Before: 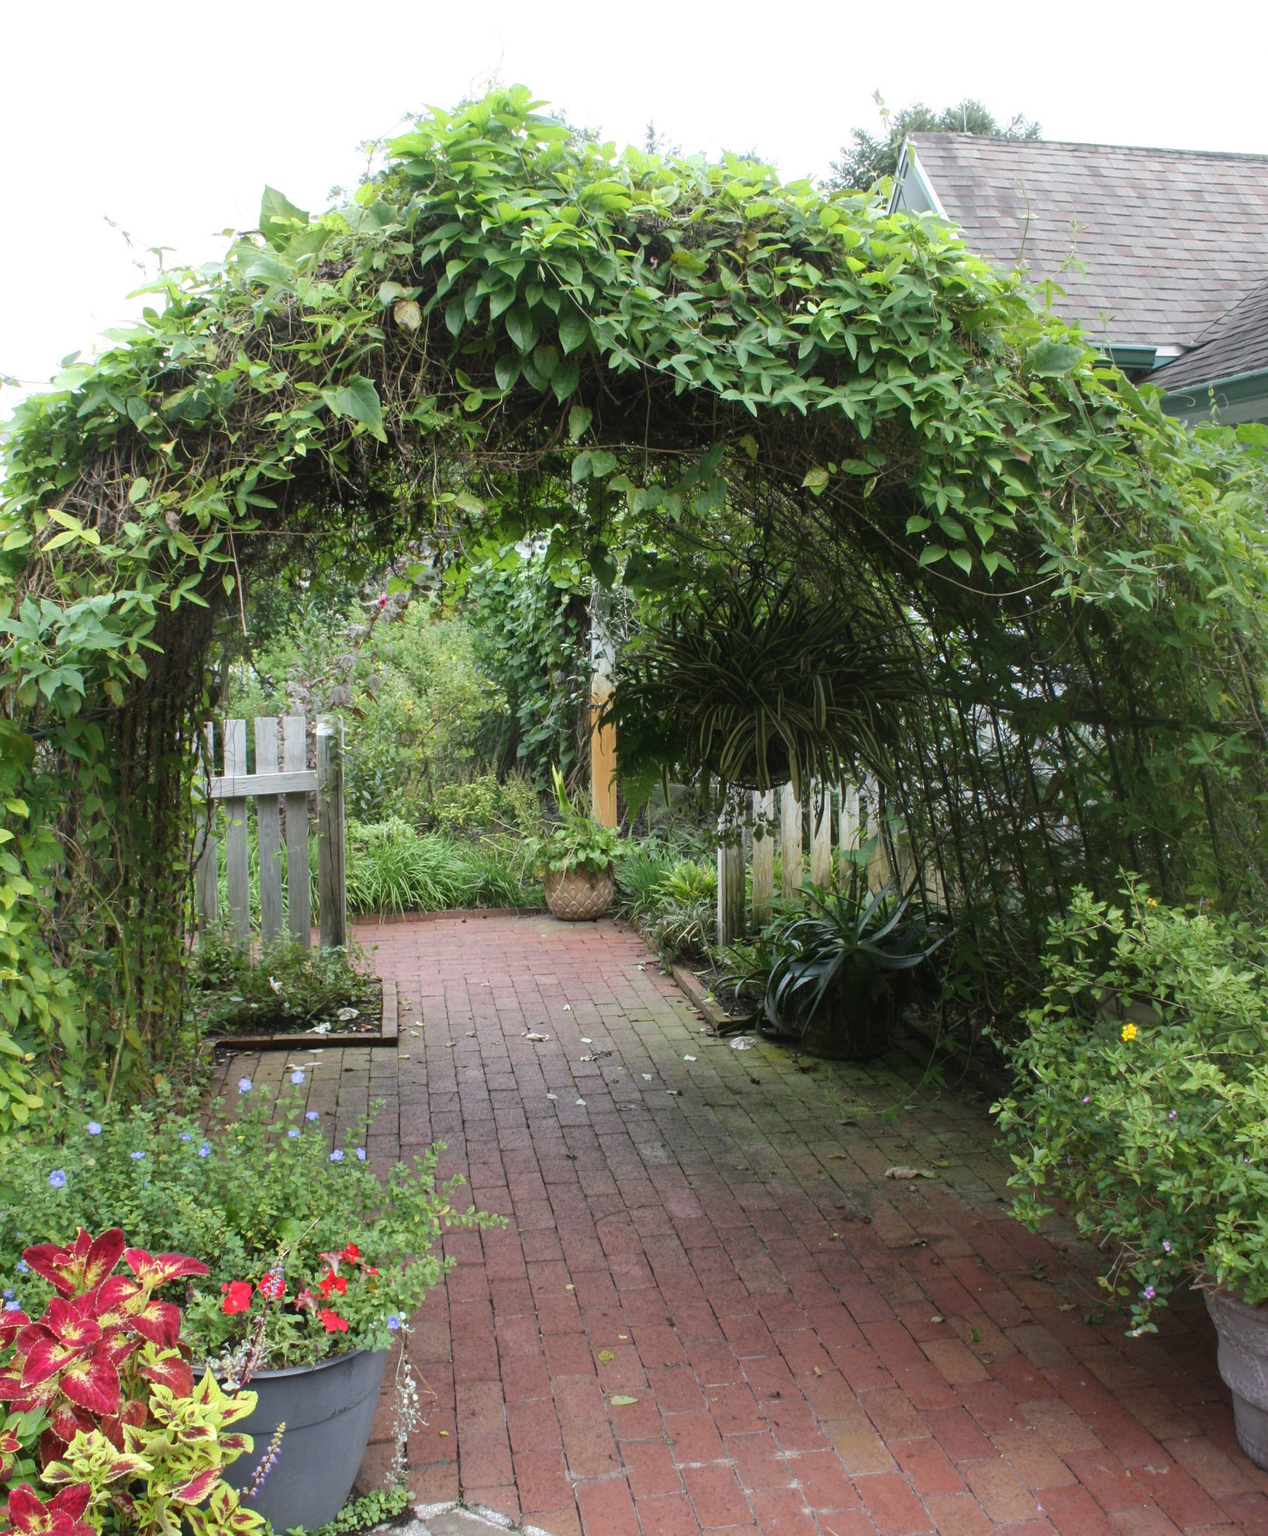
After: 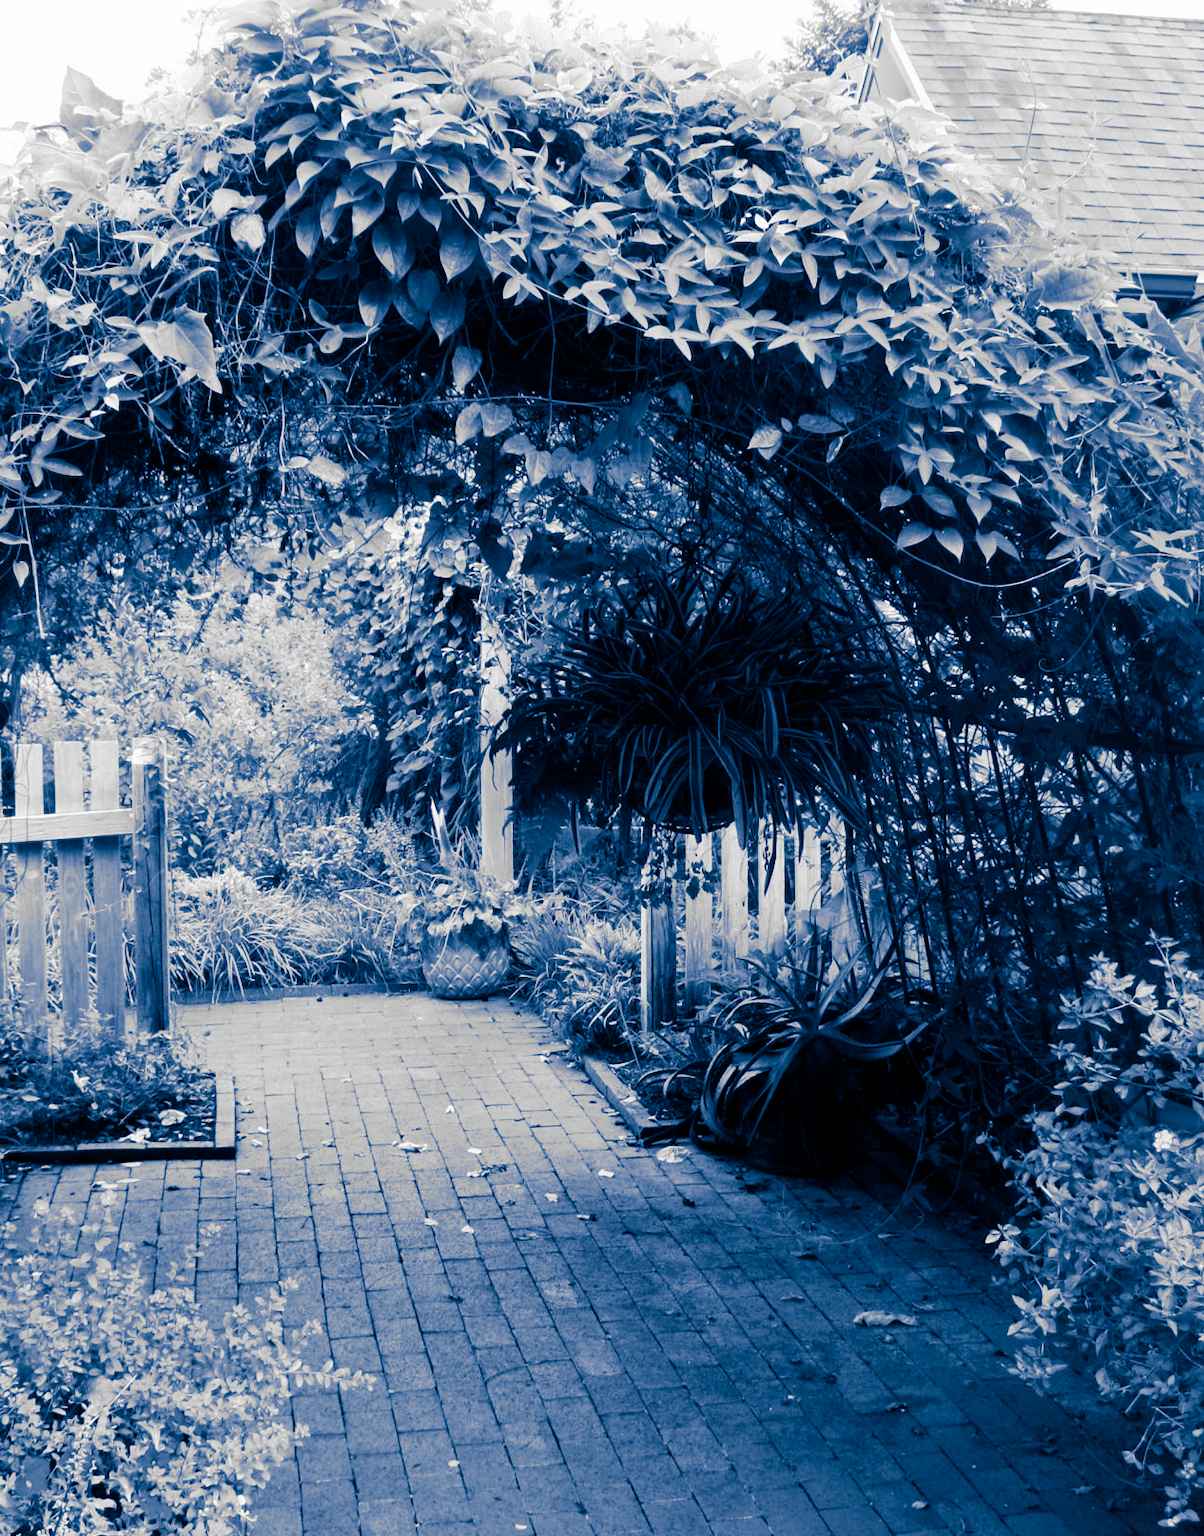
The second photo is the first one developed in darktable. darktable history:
tone equalizer: -8 EV -0.417 EV, -7 EV -0.389 EV, -6 EV -0.333 EV, -5 EV -0.222 EV, -3 EV 0.222 EV, -2 EV 0.333 EV, -1 EV 0.389 EV, +0 EV 0.417 EV, edges refinement/feathering 500, mask exposure compensation -1.57 EV, preserve details no
white balance: red 0.967, blue 1.049
filmic rgb: black relative exposure -8.79 EV, white relative exposure 4.98 EV, threshold 6 EV, target black luminance 0%, hardness 3.77, latitude 66.34%, contrast 0.822, highlights saturation mix 10%, shadows ↔ highlights balance 20%, add noise in highlights 0.1, color science v4 (2020), iterations of high-quality reconstruction 0, type of noise poissonian, enable highlight reconstruction true
crop: left 16.768%, top 8.653%, right 8.362%, bottom 12.485%
levels: mode automatic, black 0.023%, white 99.97%, levels [0.062, 0.494, 0.925]
split-toning: shadows › hue 226.8°, shadows › saturation 1, highlights › saturation 0, balance -61.41
monochrome: a -3.63, b -0.465
